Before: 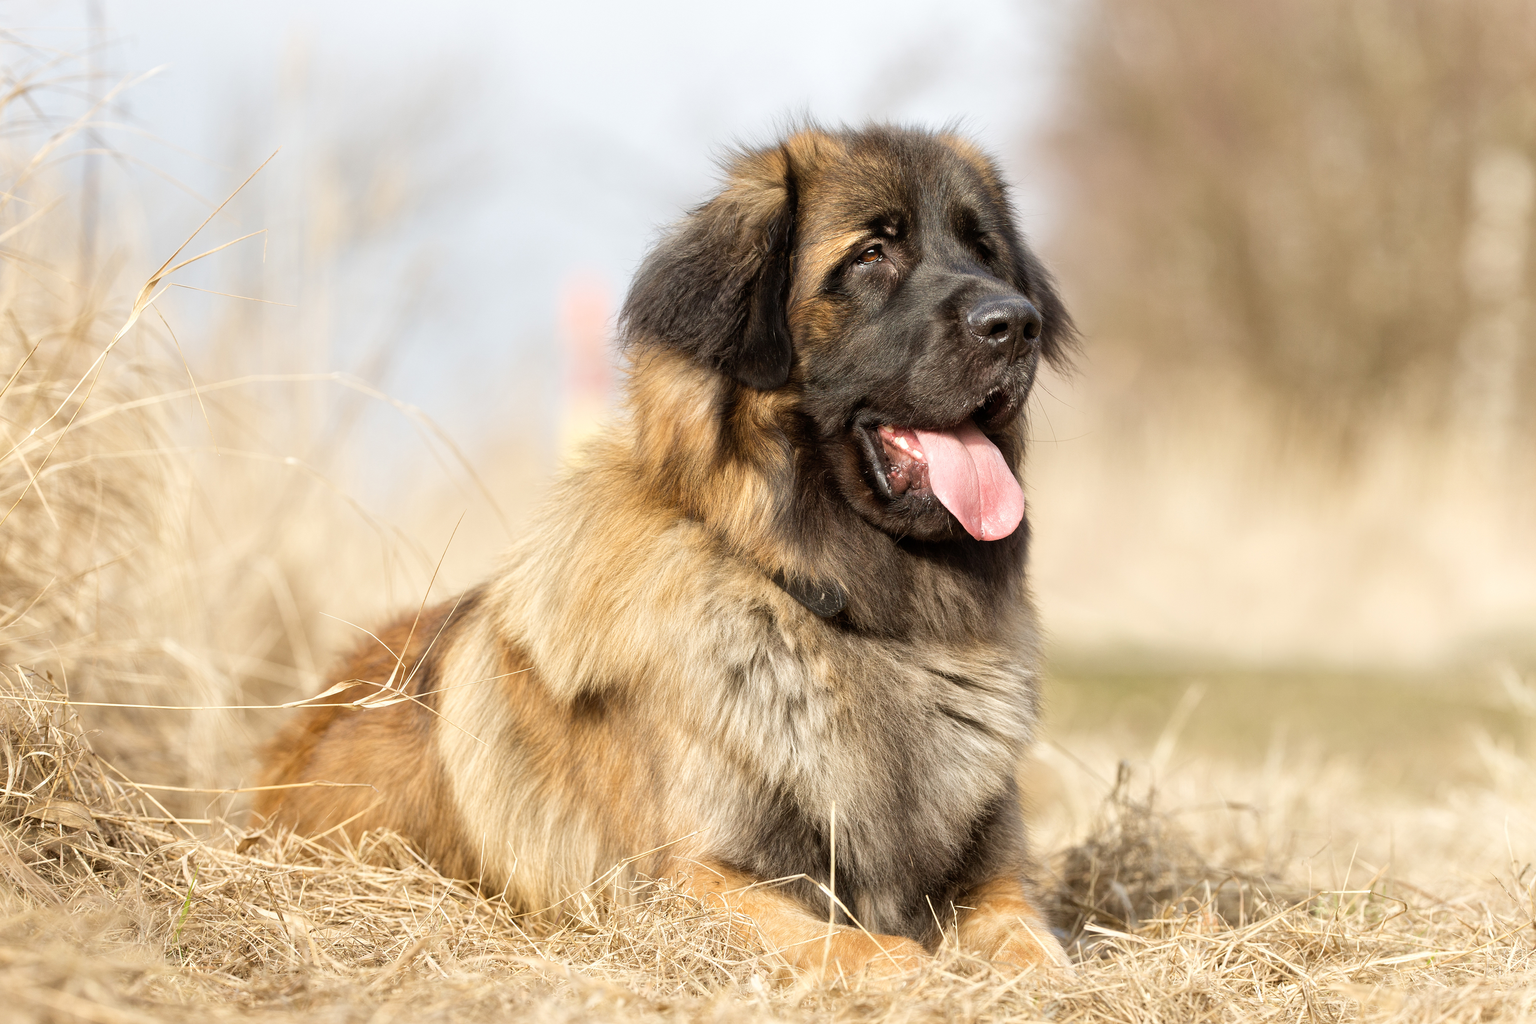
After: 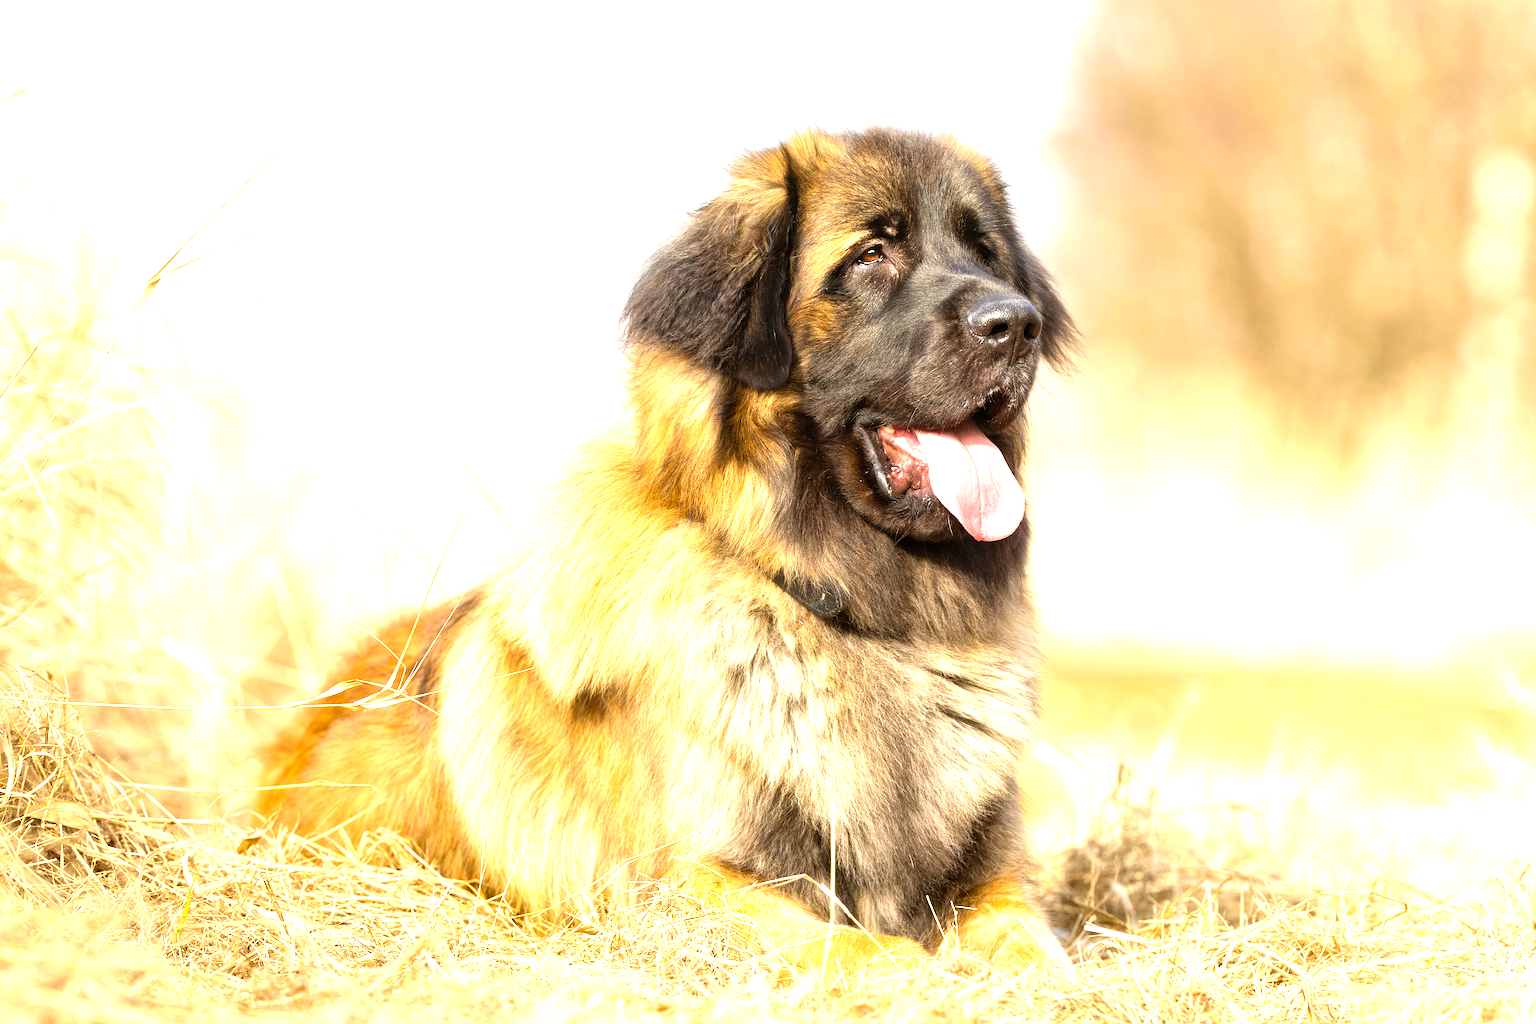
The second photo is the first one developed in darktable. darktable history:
color balance rgb: perceptual saturation grading › global saturation 20%, global vibrance 20%
contrast brightness saturation: contrast 0.07
exposure: black level correction 0, exposure 1.2 EV, compensate highlight preservation false
